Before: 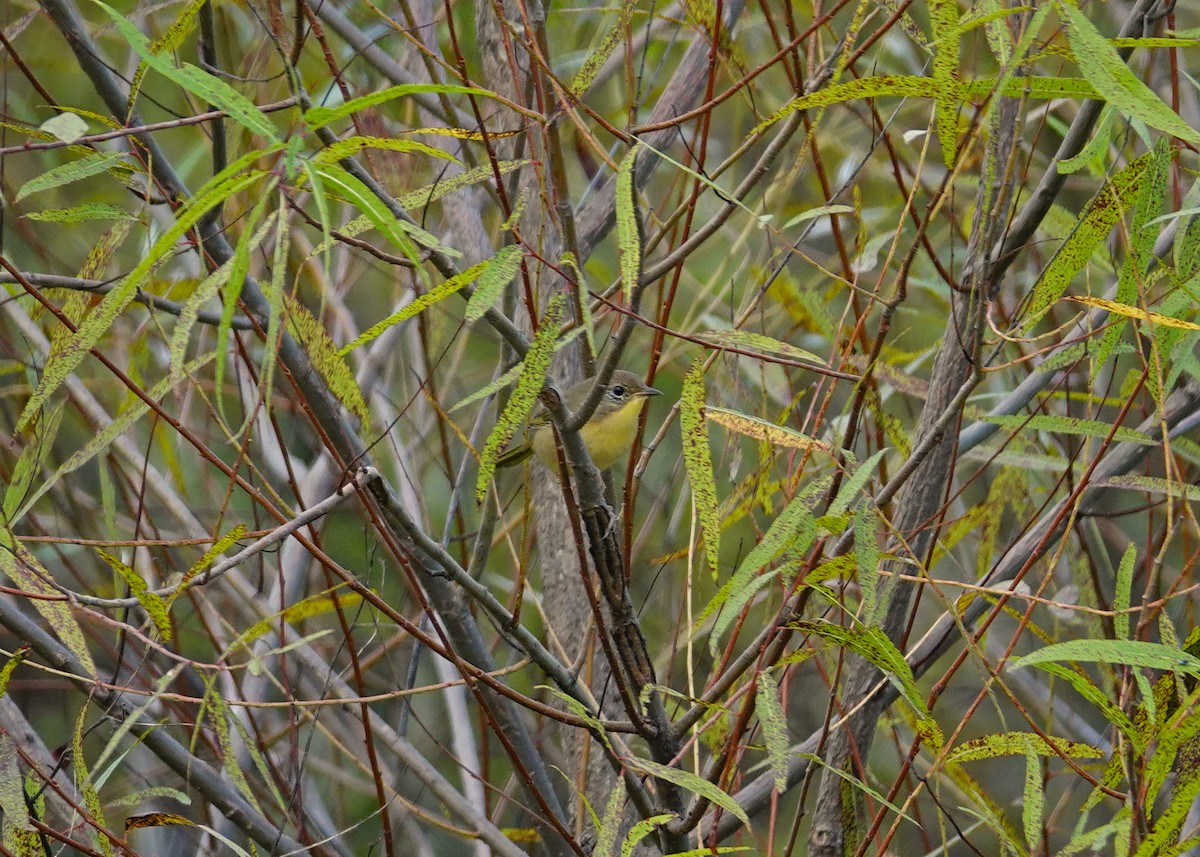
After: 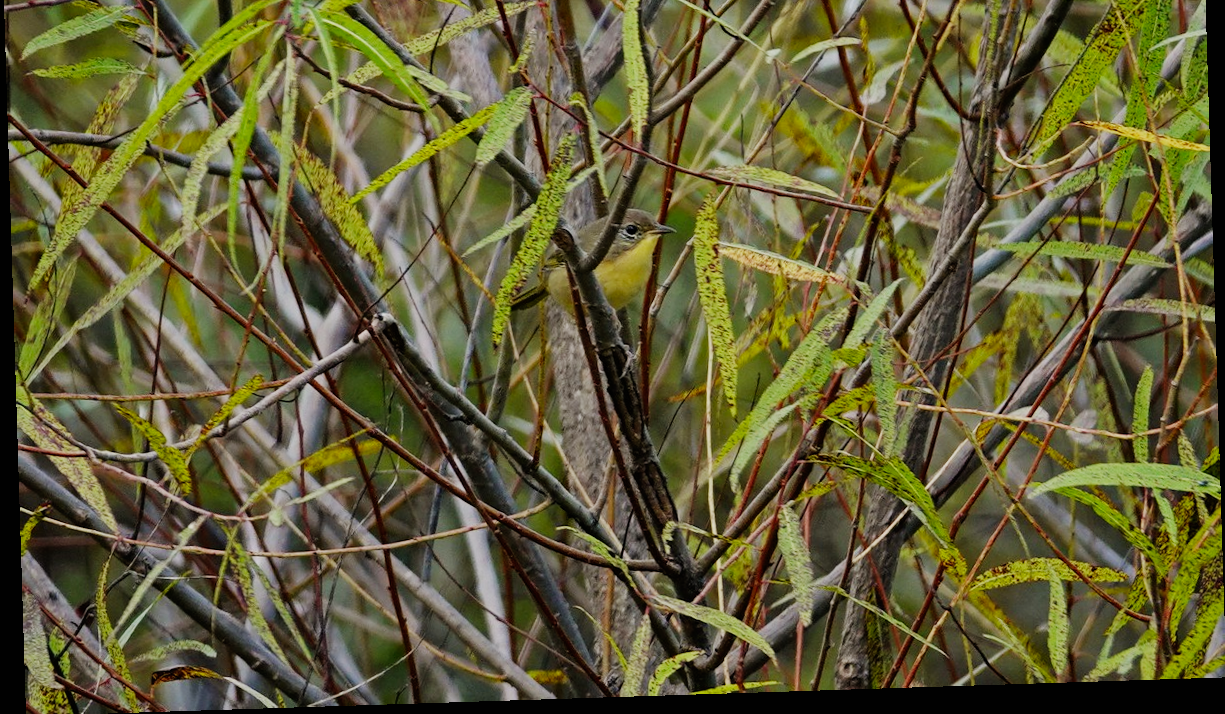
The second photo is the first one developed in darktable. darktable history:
crop and rotate: top 19.998%
sigmoid: contrast 1.7, skew -0.2, preserve hue 0%, red attenuation 0.1, red rotation 0.035, green attenuation 0.1, green rotation -0.017, blue attenuation 0.15, blue rotation -0.052, base primaries Rec2020
rotate and perspective: rotation -1.77°, lens shift (horizontal) 0.004, automatic cropping off
